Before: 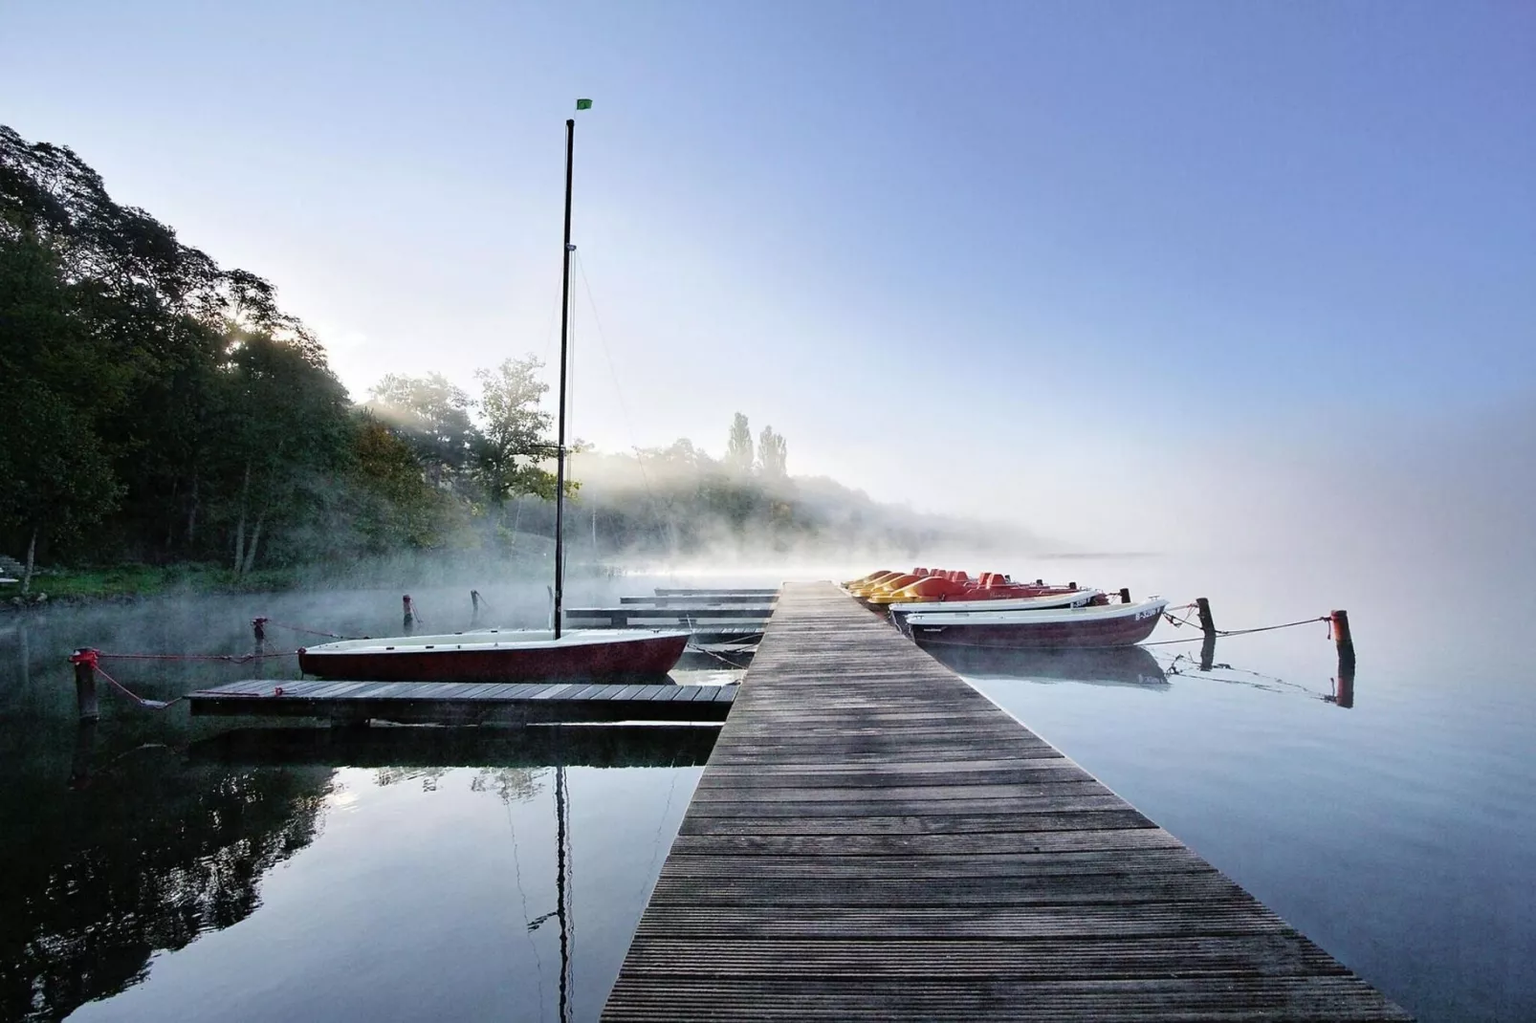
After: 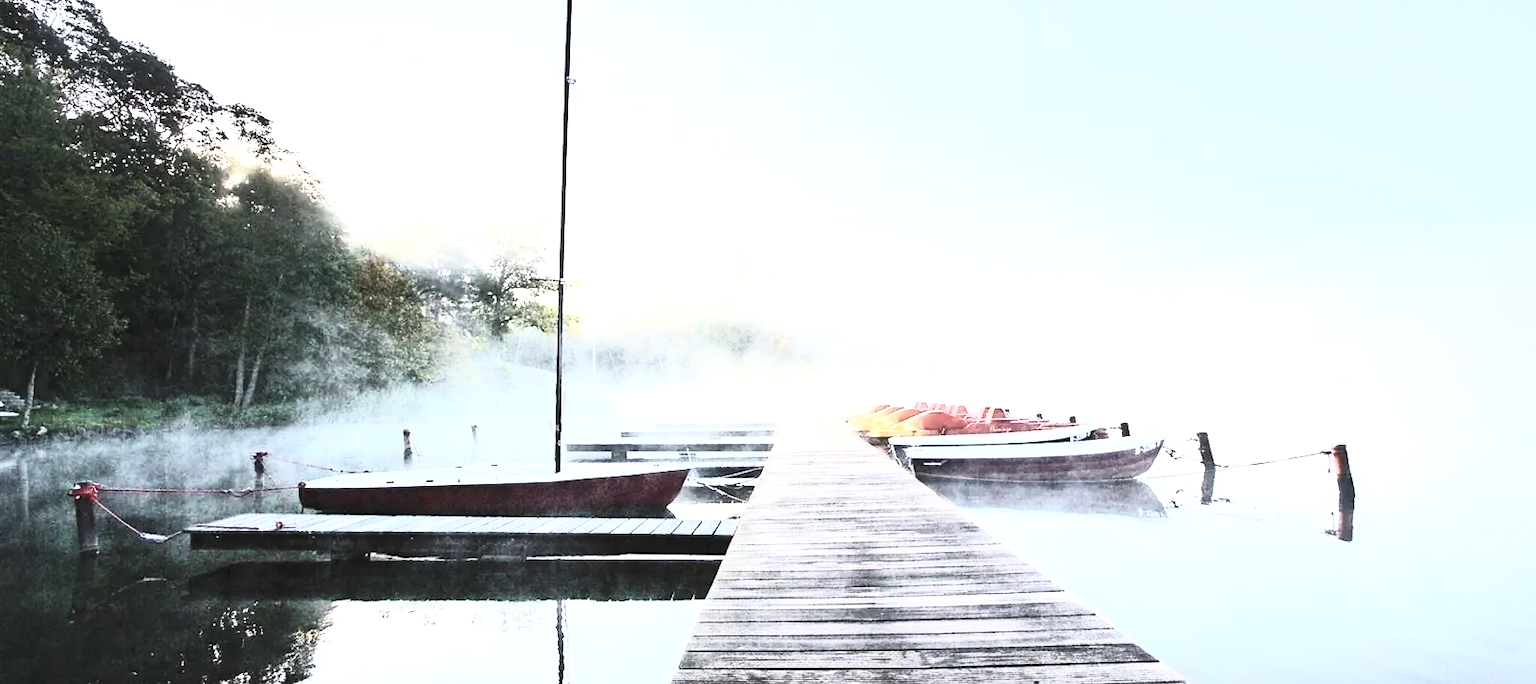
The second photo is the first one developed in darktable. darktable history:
contrast brightness saturation: contrast 0.551, brightness 0.567, saturation -0.342
crop: top 16.326%, bottom 16.7%
exposure: black level correction 0, exposure 1.2 EV, compensate highlight preservation false
